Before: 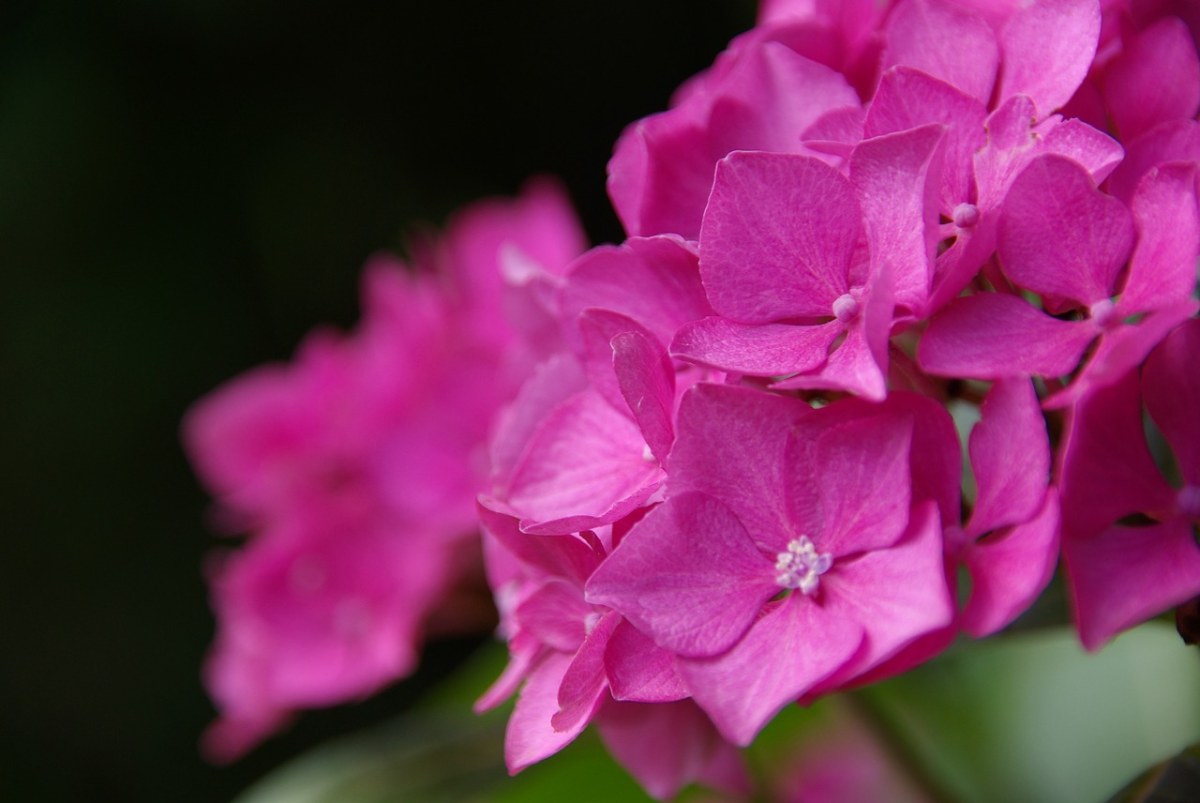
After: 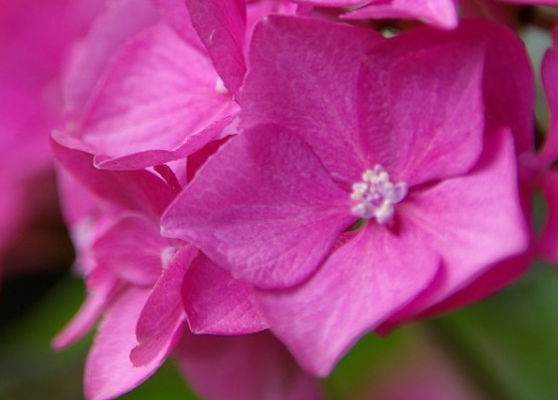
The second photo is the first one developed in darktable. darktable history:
crop: left 35.976%, top 45.819%, right 18.162%, bottom 5.807%
rotate and perspective: rotation -1.24°, automatic cropping off
